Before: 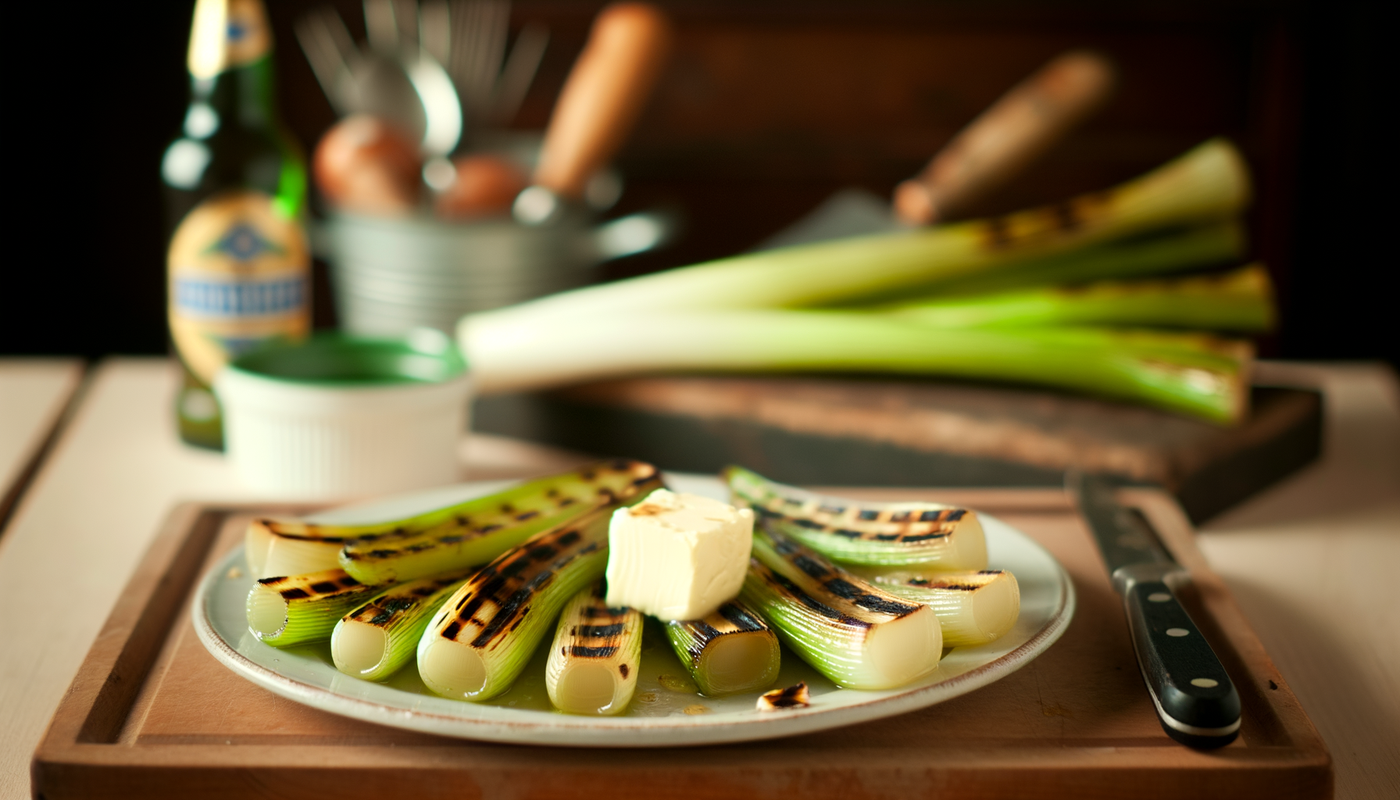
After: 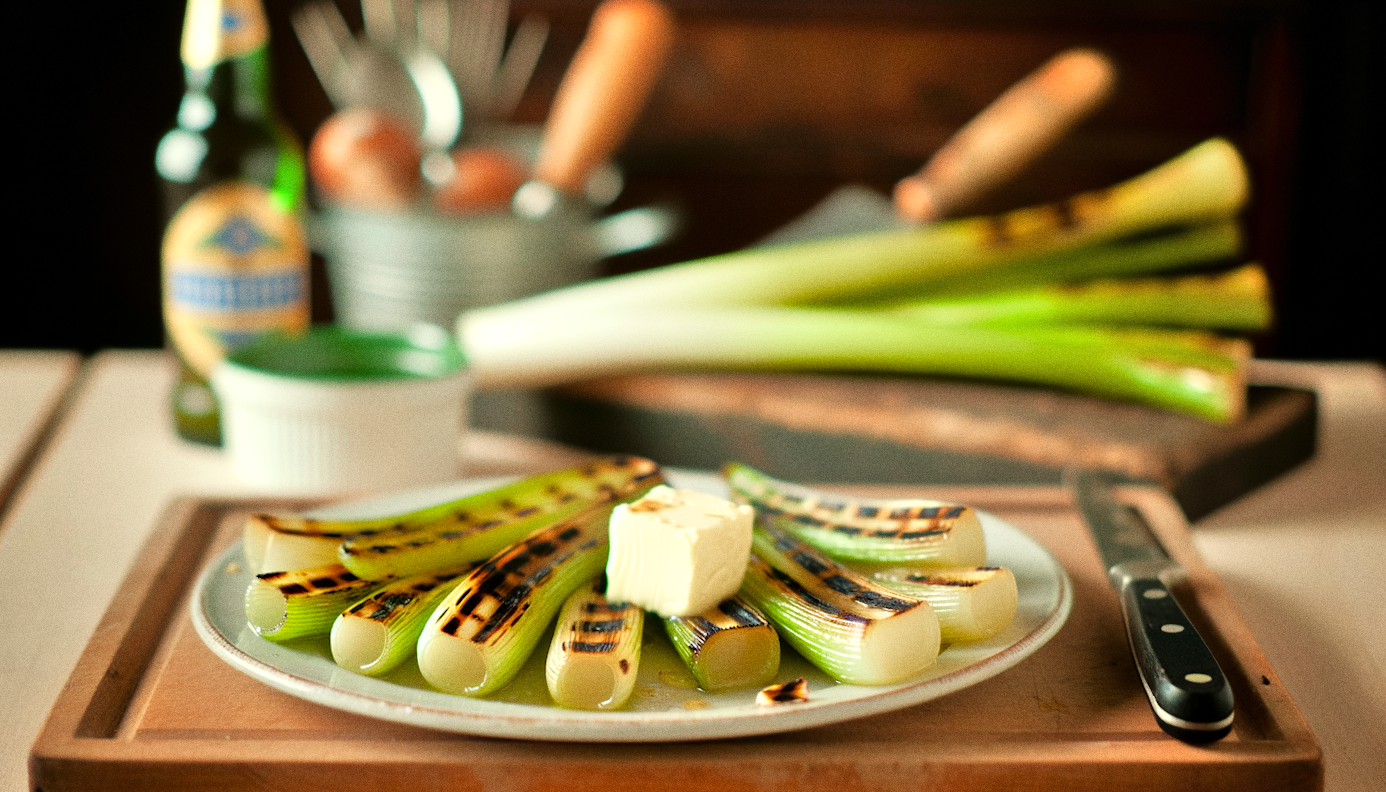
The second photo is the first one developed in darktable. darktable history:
grain: coarseness 0.47 ISO
shadows and highlights: low approximation 0.01, soften with gaussian
tone equalizer: -7 EV 0.15 EV, -6 EV 0.6 EV, -5 EV 1.15 EV, -4 EV 1.33 EV, -3 EV 1.15 EV, -2 EV 0.6 EV, -1 EV 0.15 EV, mask exposure compensation -0.5 EV
rotate and perspective: rotation 0.174°, lens shift (vertical) 0.013, lens shift (horizontal) 0.019, shear 0.001, automatic cropping original format, crop left 0.007, crop right 0.991, crop top 0.016, crop bottom 0.997
